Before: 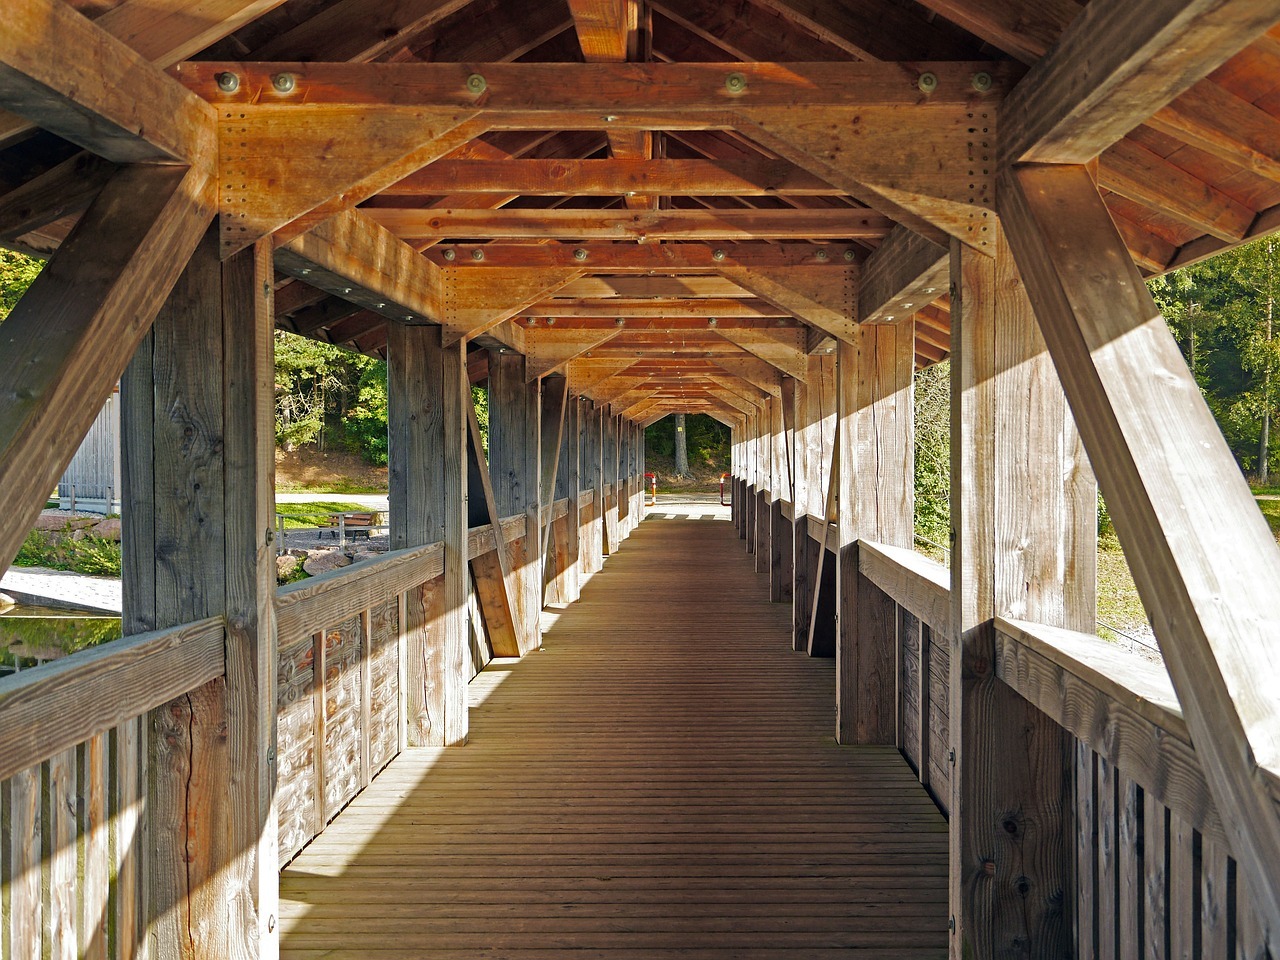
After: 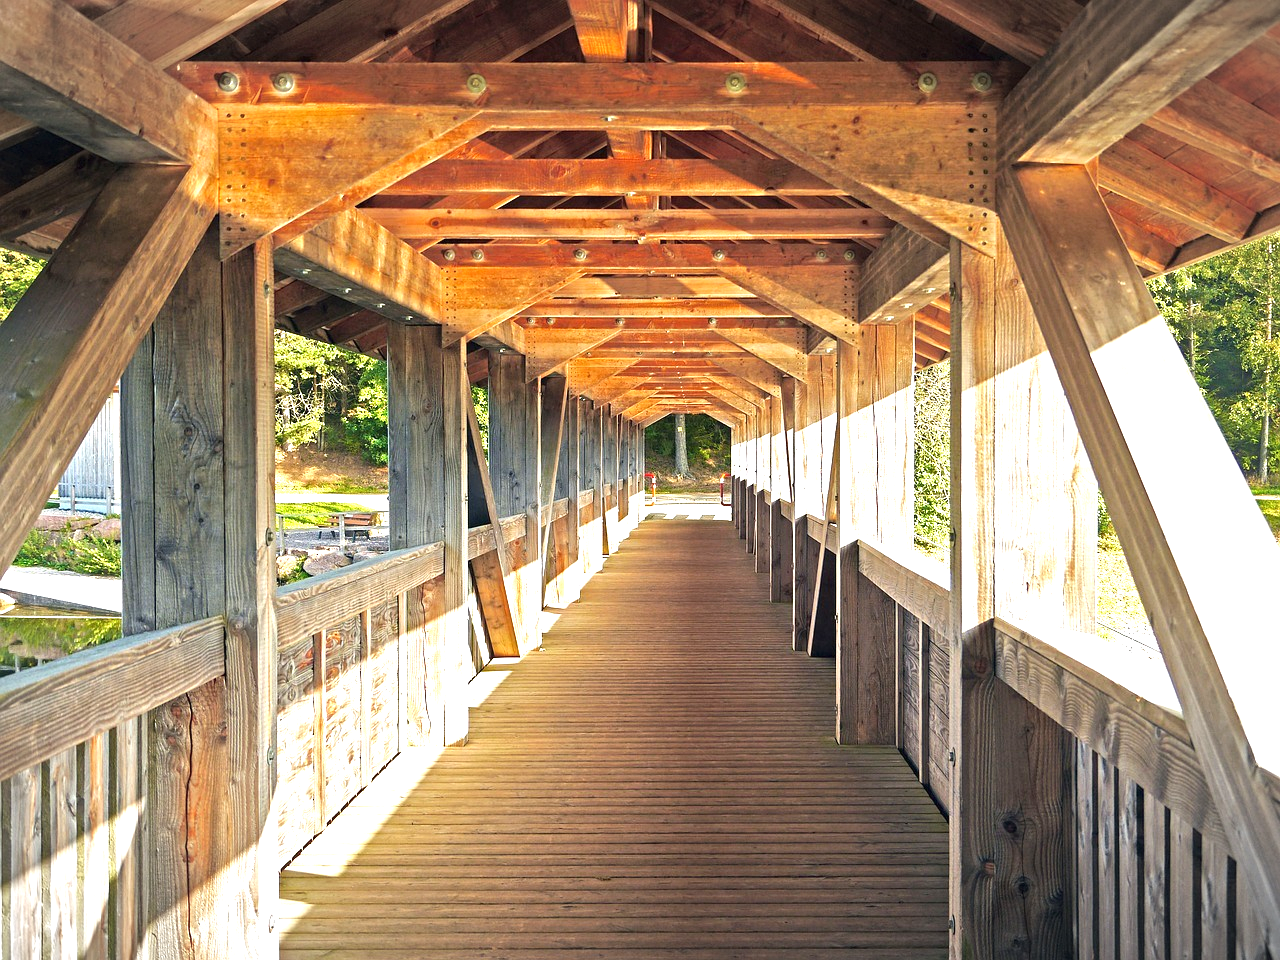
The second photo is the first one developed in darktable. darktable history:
vignetting: fall-off start 99.32%, width/height ratio 1.322
exposure: black level correction 0, exposure 1.332 EV, compensate highlight preservation false
